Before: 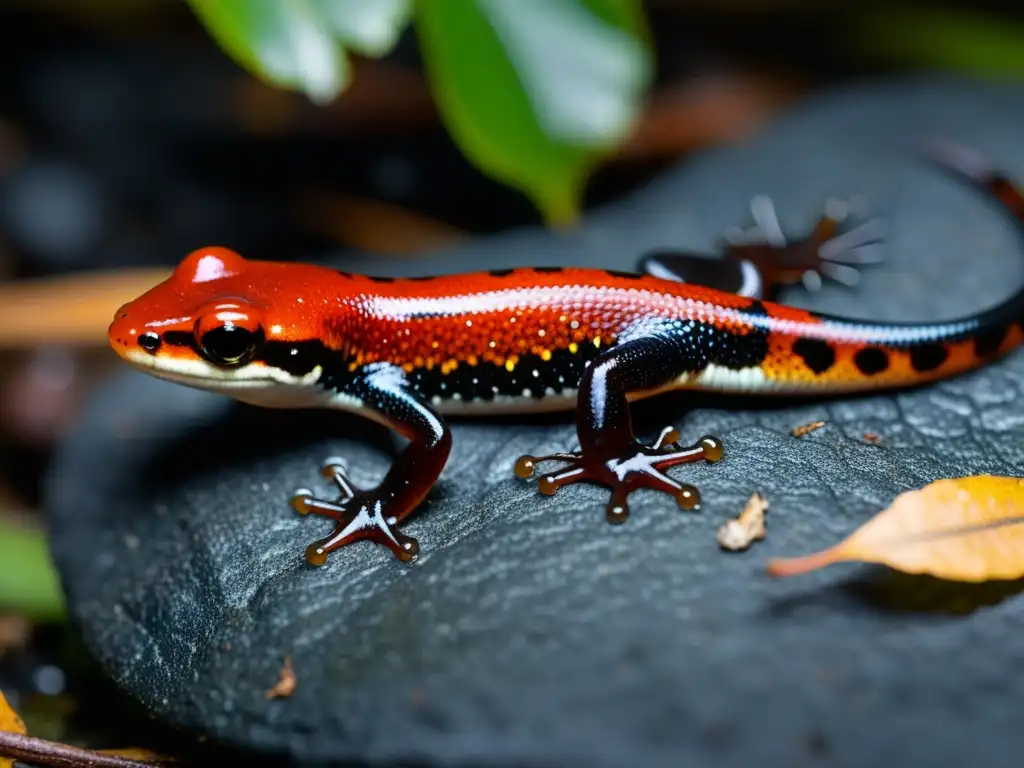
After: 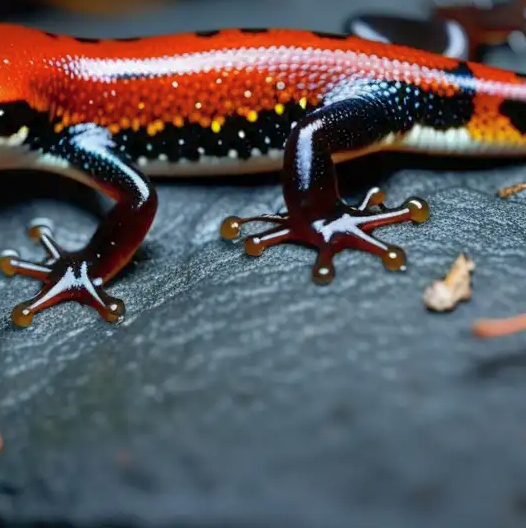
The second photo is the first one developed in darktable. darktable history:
crop and rotate: left 28.759%, top 31.127%, right 19.818%
contrast brightness saturation: saturation -0.053
shadows and highlights: on, module defaults
